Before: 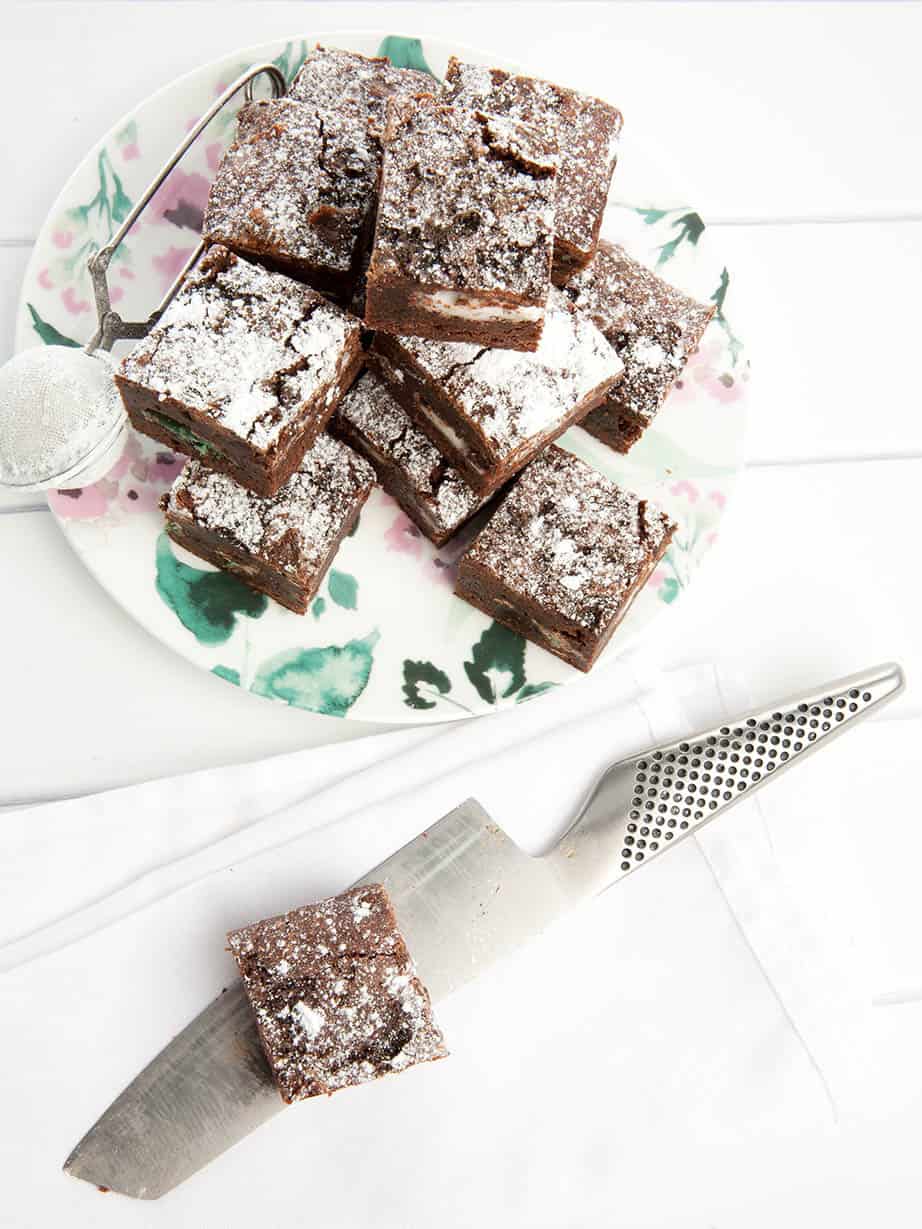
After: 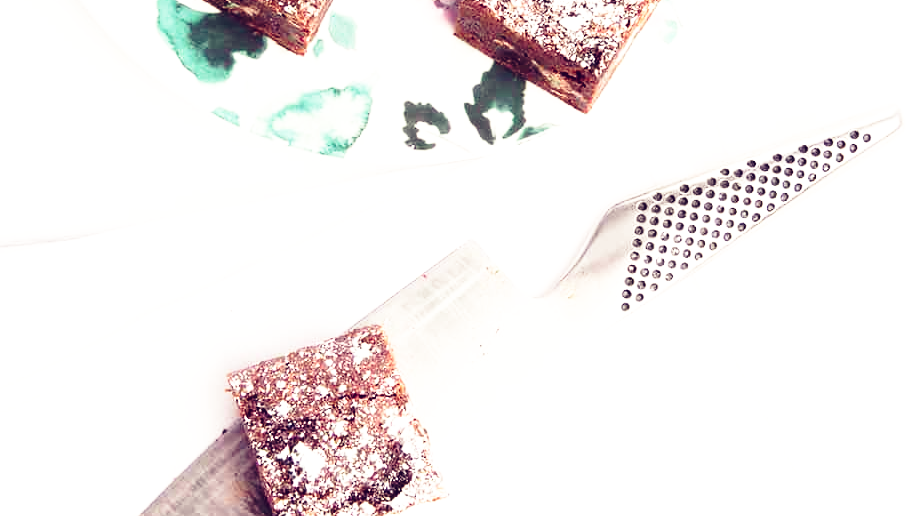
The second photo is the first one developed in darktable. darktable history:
crop: top 45.551%, bottom 12.262%
base curve: curves: ch0 [(0, 0) (0.026, 0.03) (0.109, 0.232) (0.351, 0.748) (0.669, 0.968) (1, 1)], preserve colors none
color balance: lift [1.001, 0.997, 0.99, 1.01], gamma [1.007, 1, 0.975, 1.025], gain [1, 1.065, 1.052, 0.935], contrast 13.25%
